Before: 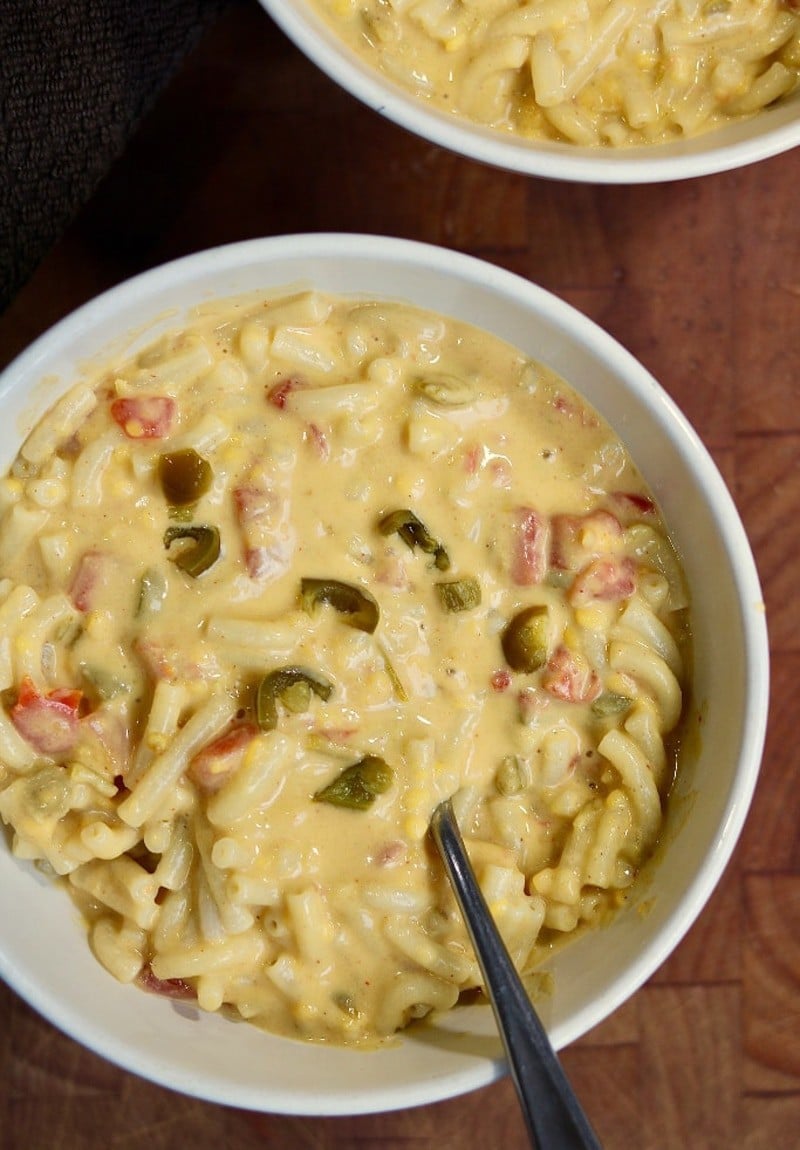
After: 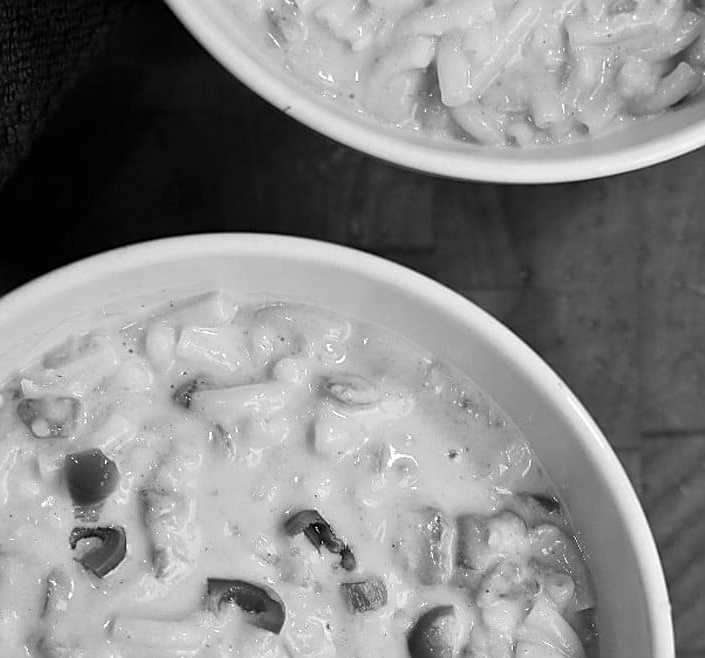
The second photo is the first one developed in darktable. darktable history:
crop and rotate: left 11.812%, bottom 42.776%
white balance: red 1.05, blue 1.072
sharpen: amount 0.55
monochrome: on, module defaults
